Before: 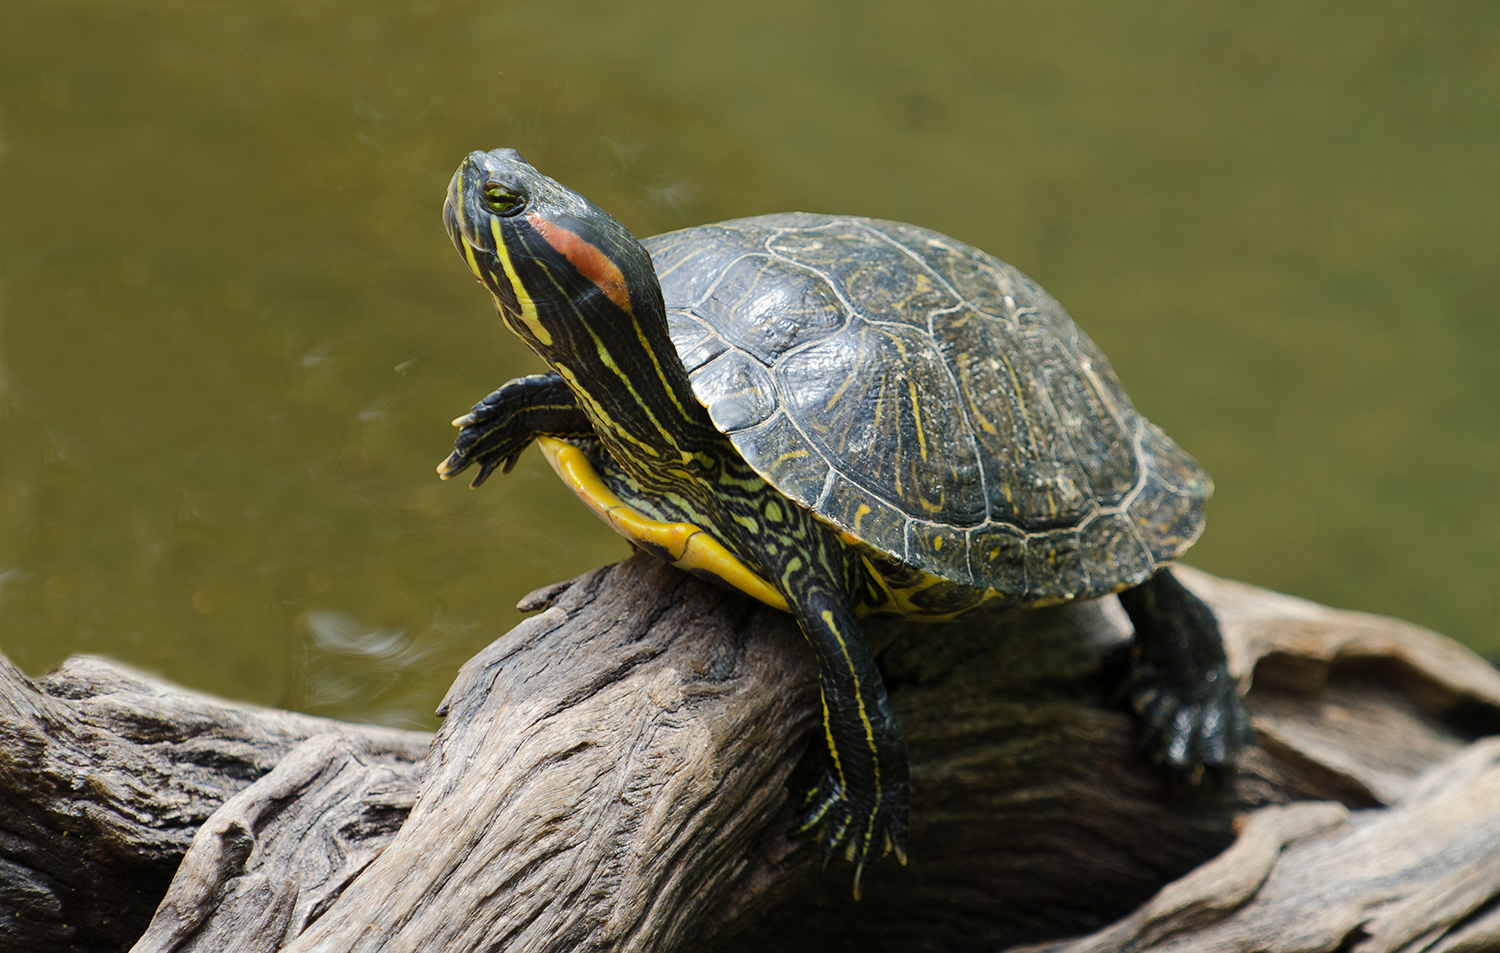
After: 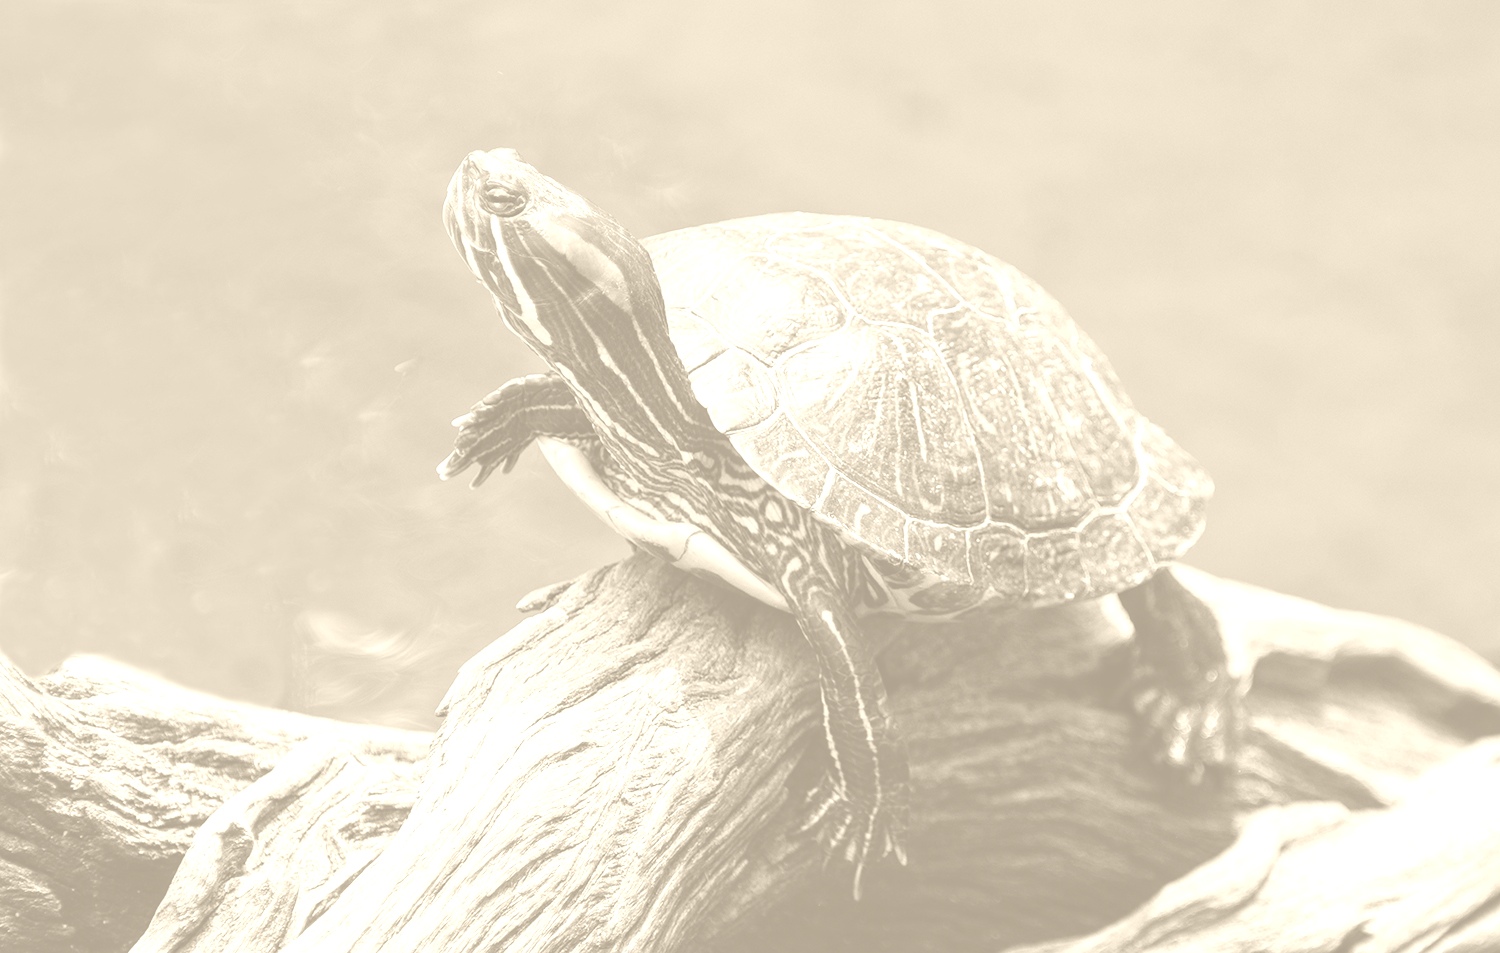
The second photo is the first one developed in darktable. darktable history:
colorize: hue 36°, saturation 71%, lightness 80.79%
tone equalizer: on, module defaults
white balance: emerald 1
local contrast: on, module defaults
